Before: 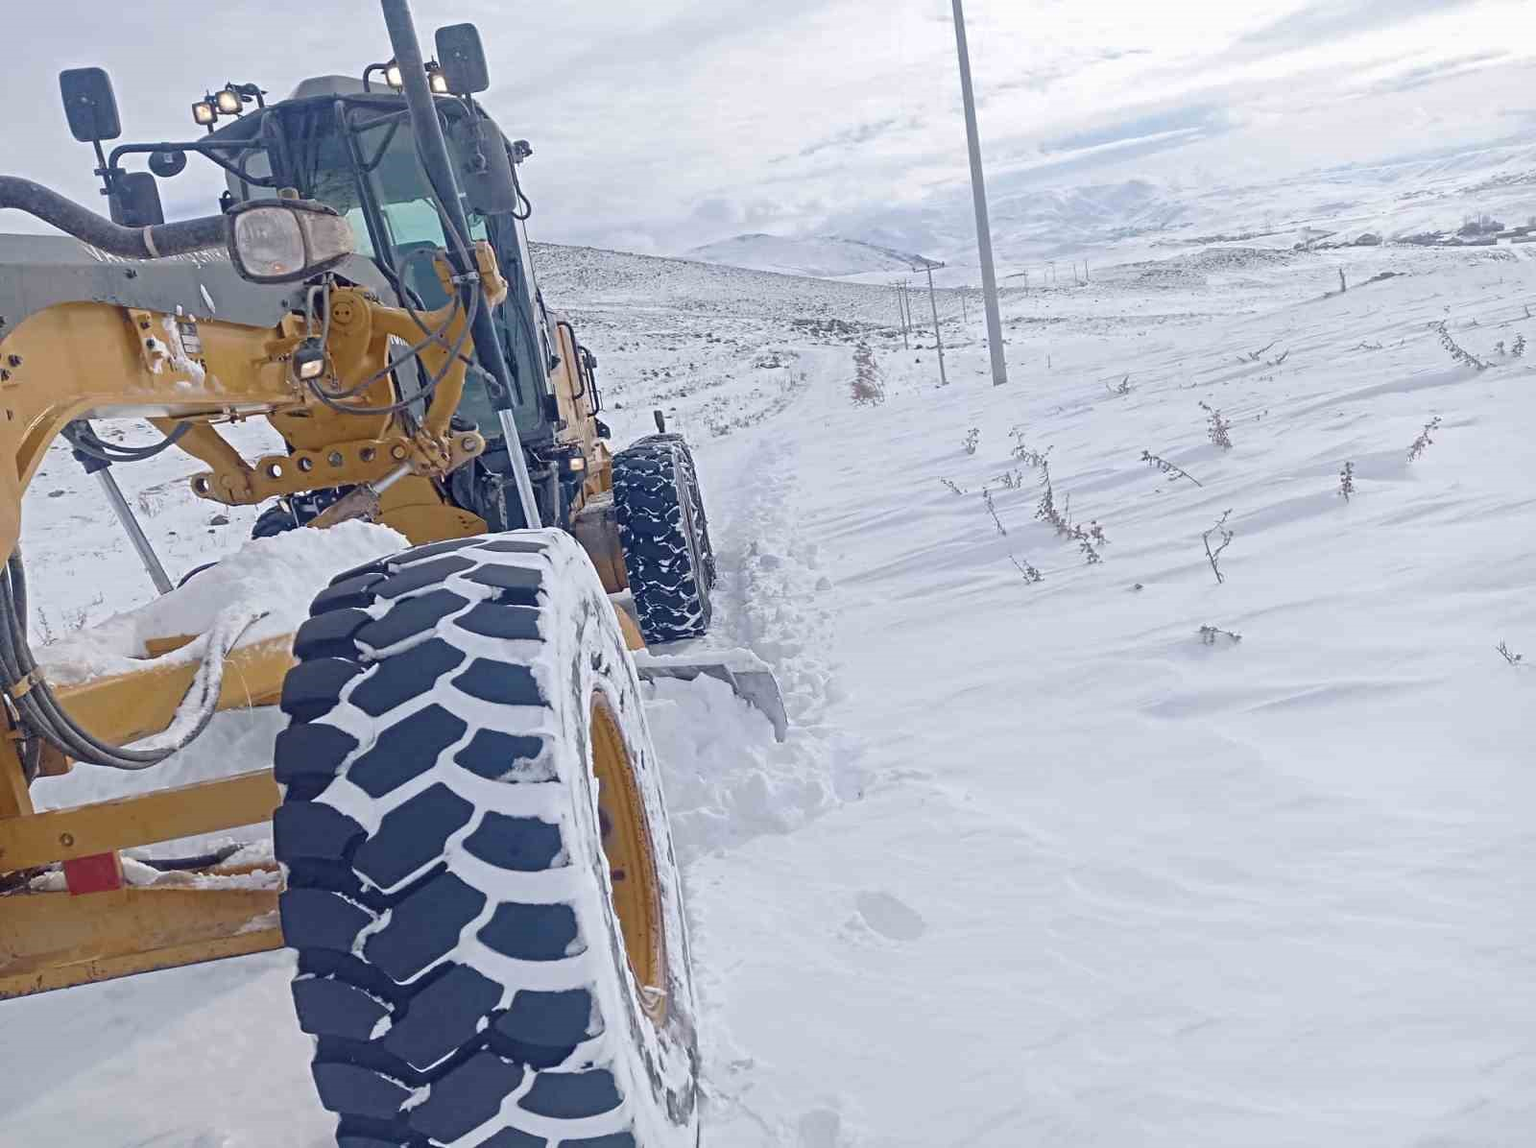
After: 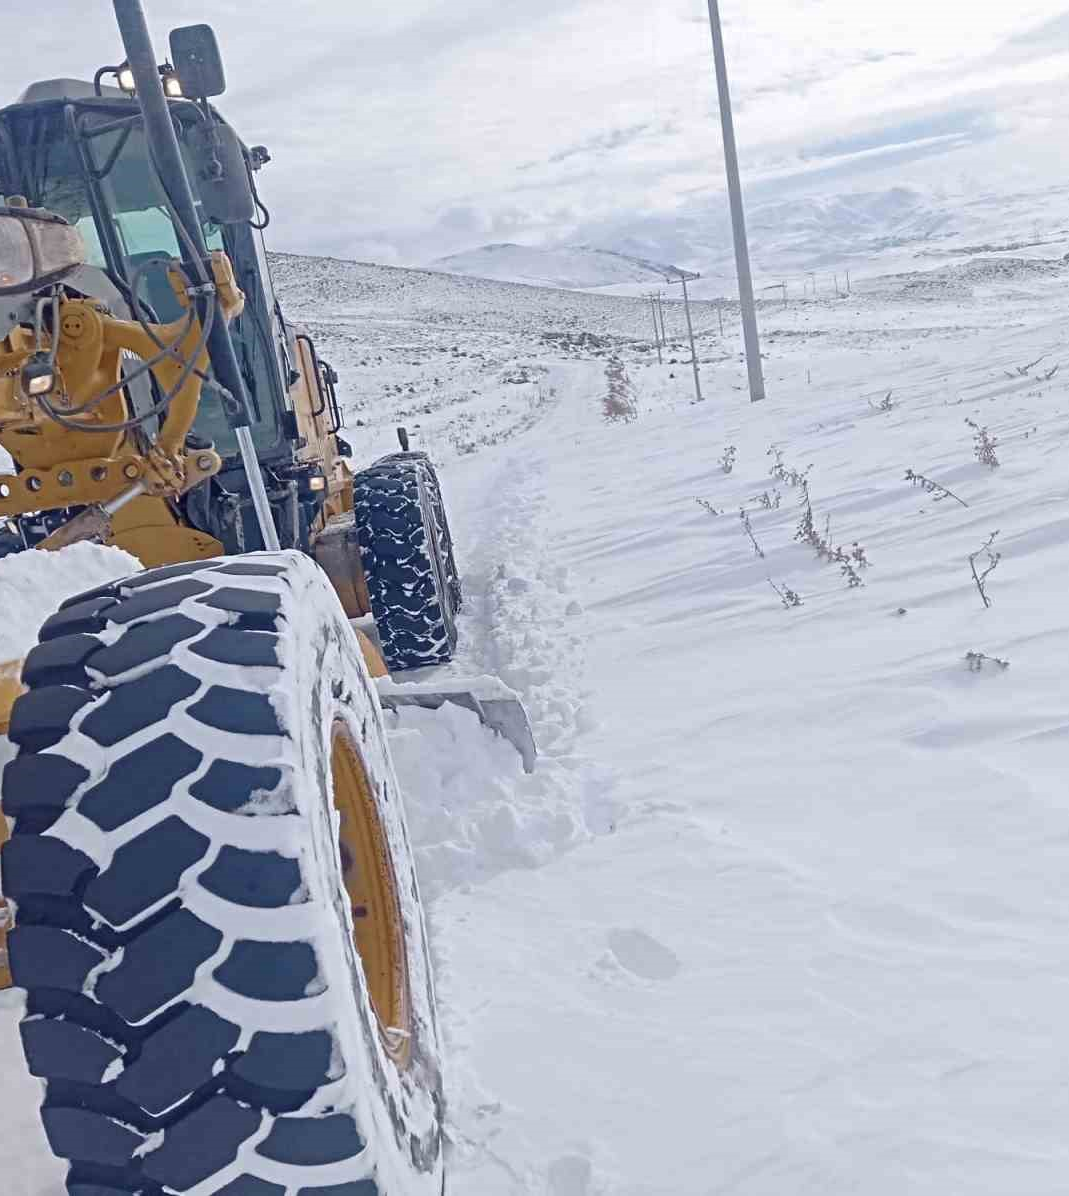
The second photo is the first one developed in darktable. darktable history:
crop and rotate: left 17.761%, right 15.417%
